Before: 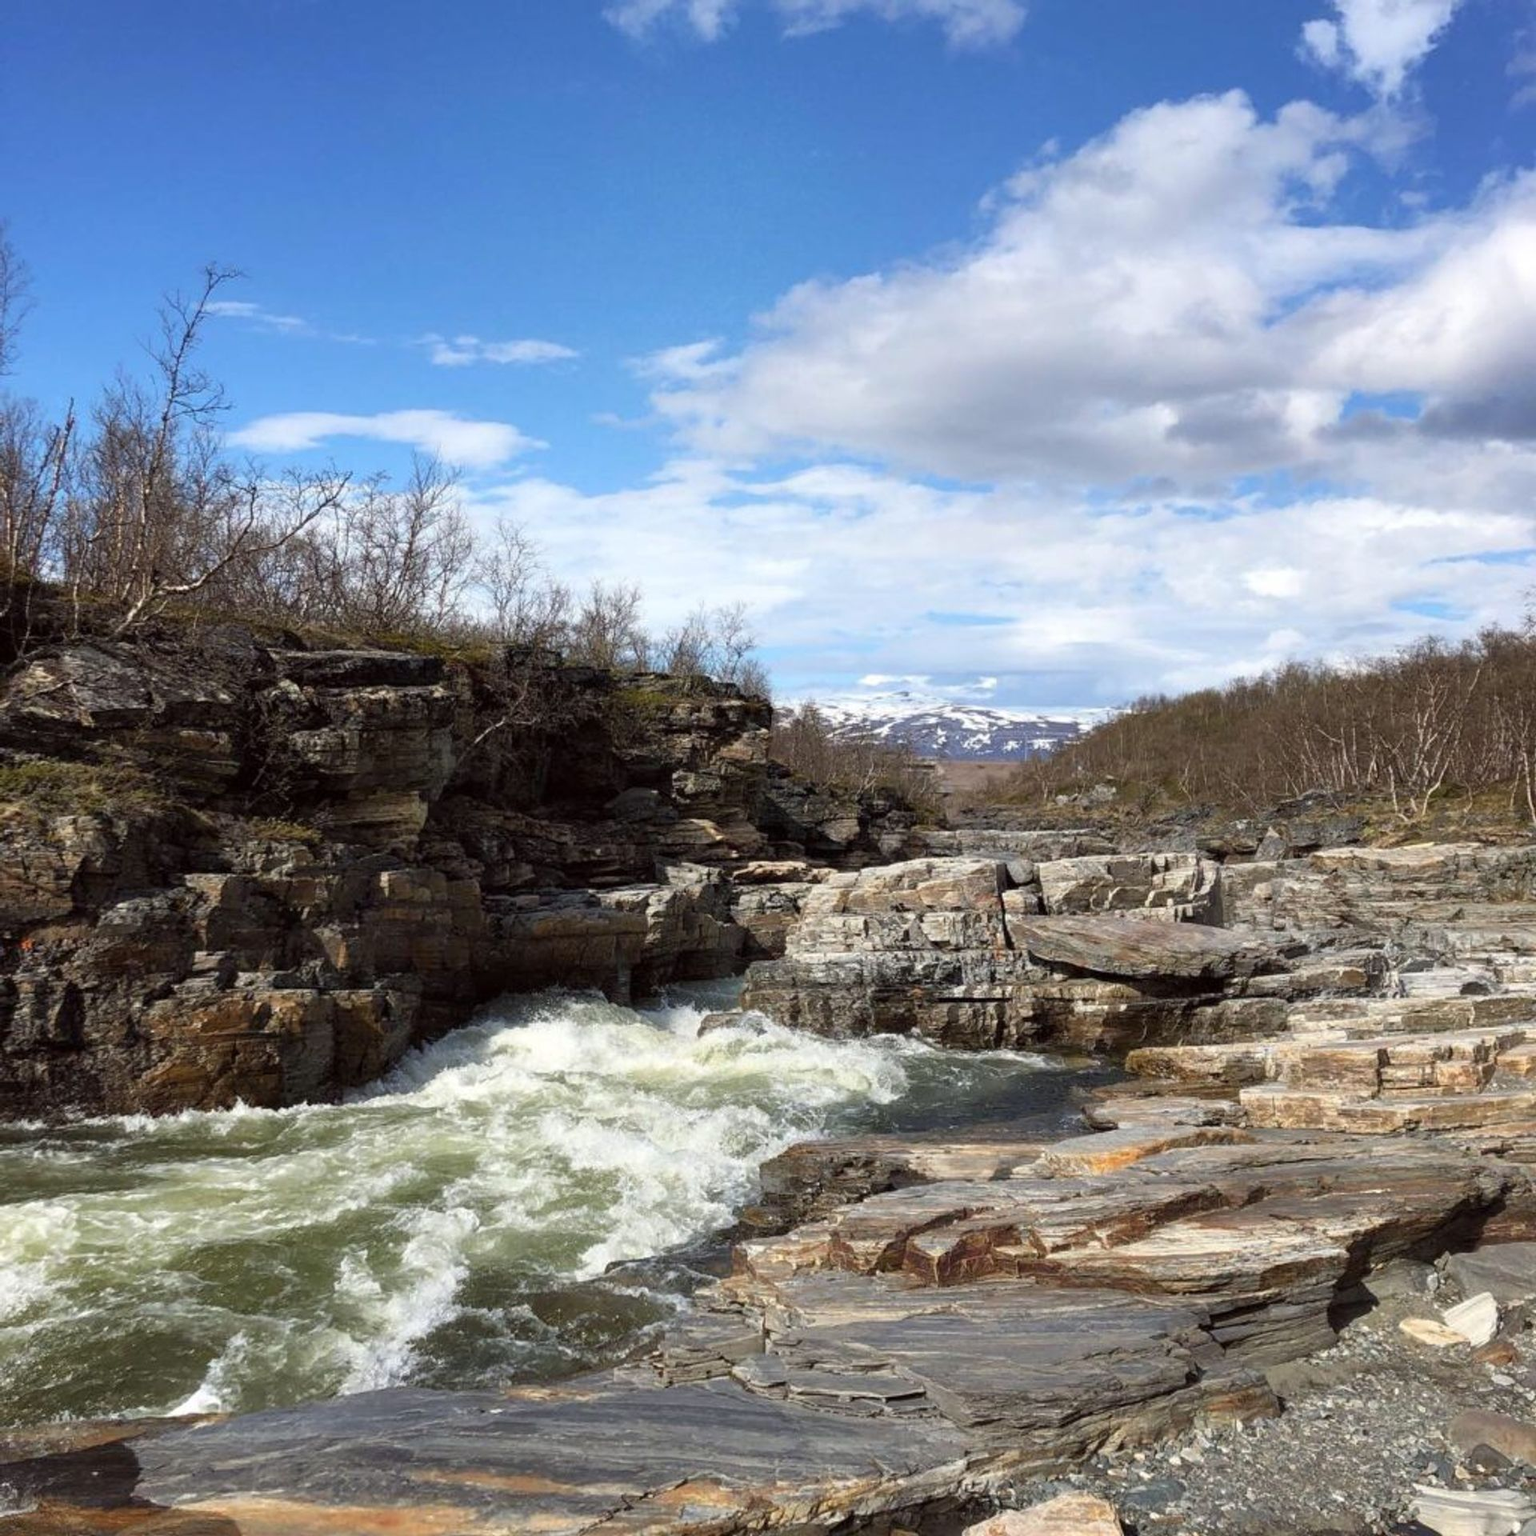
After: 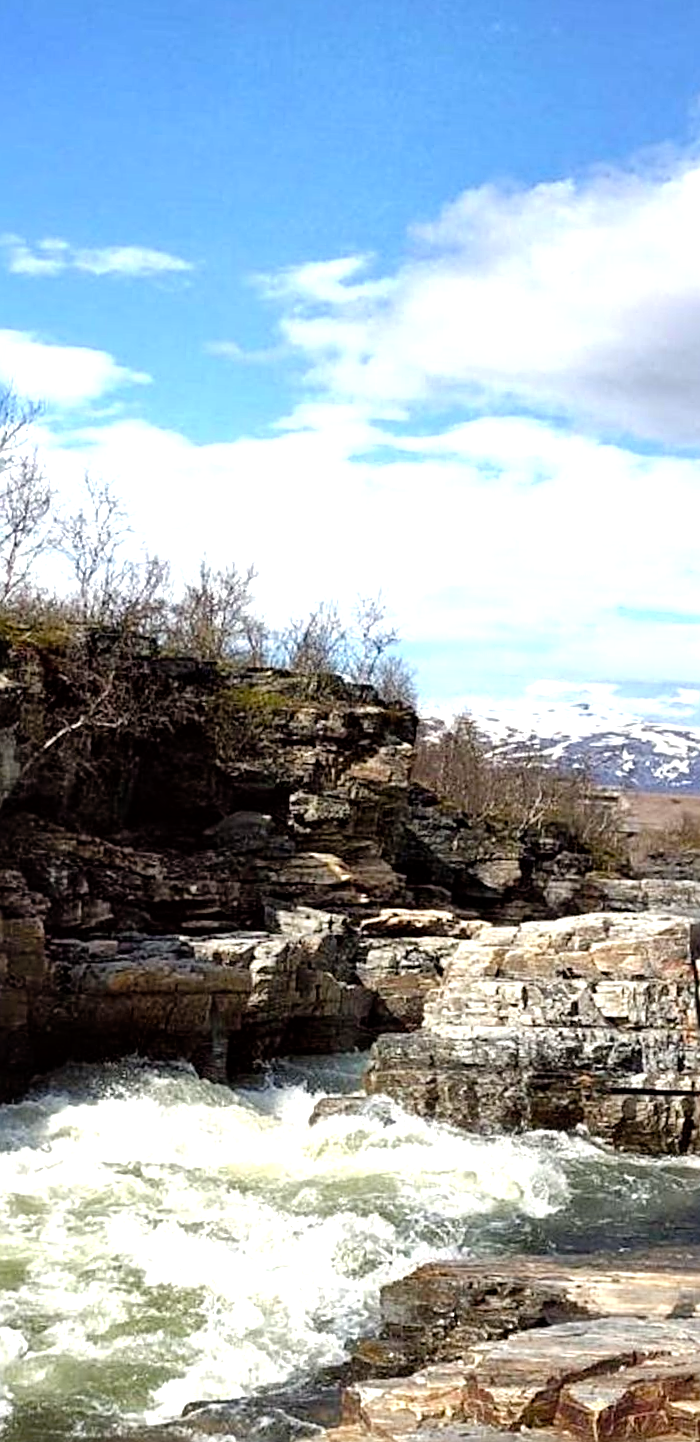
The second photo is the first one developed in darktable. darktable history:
shadows and highlights: shadows 37.27, highlights -28.18, soften with gaussian
local contrast: mode bilateral grid, contrast 20, coarseness 50, detail 120%, midtone range 0.2
sharpen: amount 0.6
rotate and perspective: rotation 2.17°, automatic cropping off
white balance: red 1.009, blue 0.985
exposure: black level correction 0, exposure 0.7 EV, compensate exposure bias true, compensate highlight preservation false
crop and rotate: left 29.476%, top 10.214%, right 35.32%, bottom 17.333%
tone curve: curves: ch0 [(0, 0) (0.003, 0.003) (0.011, 0.003) (0.025, 0.007) (0.044, 0.014) (0.069, 0.02) (0.1, 0.03) (0.136, 0.054) (0.177, 0.099) (0.224, 0.156) (0.277, 0.227) (0.335, 0.302) (0.399, 0.375) (0.468, 0.456) (0.543, 0.54) (0.623, 0.625) (0.709, 0.717) (0.801, 0.807) (0.898, 0.895) (1, 1)], preserve colors none
